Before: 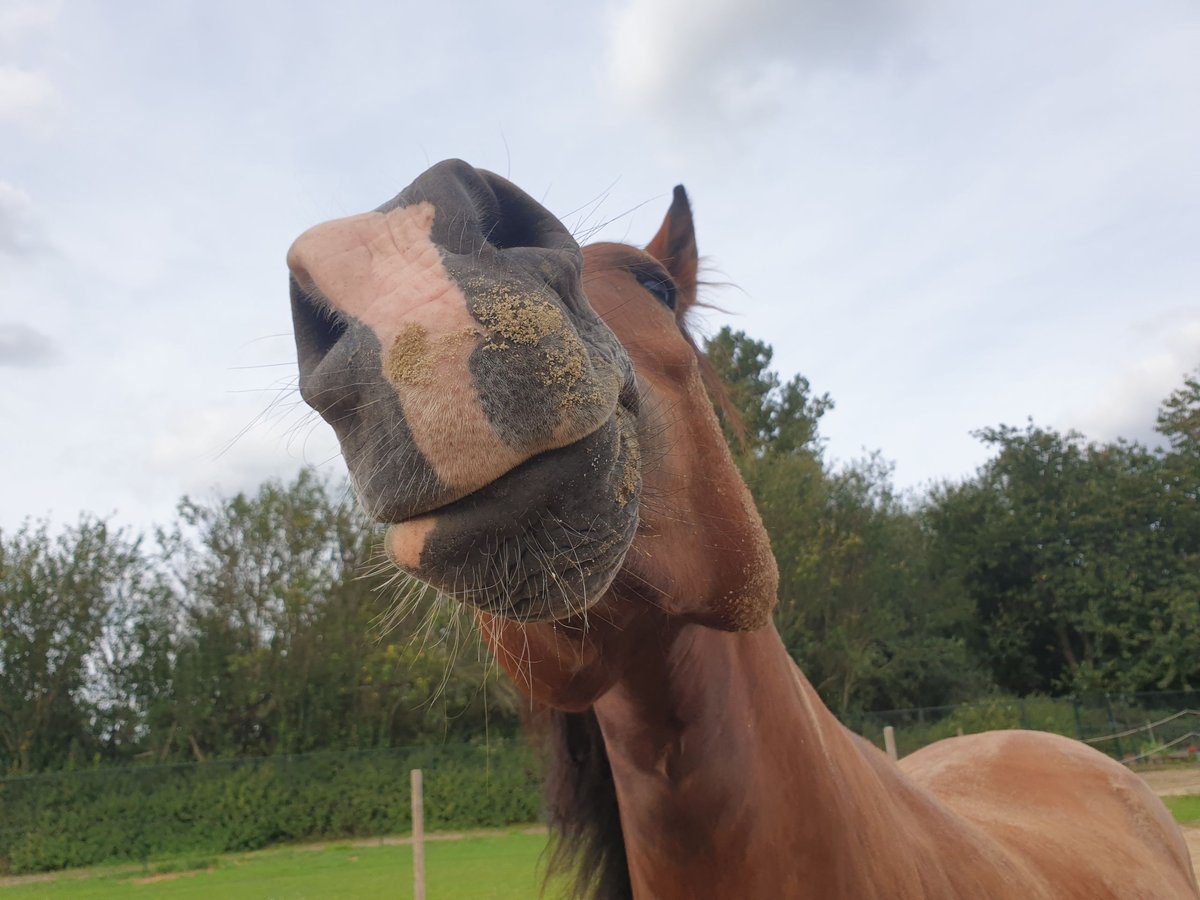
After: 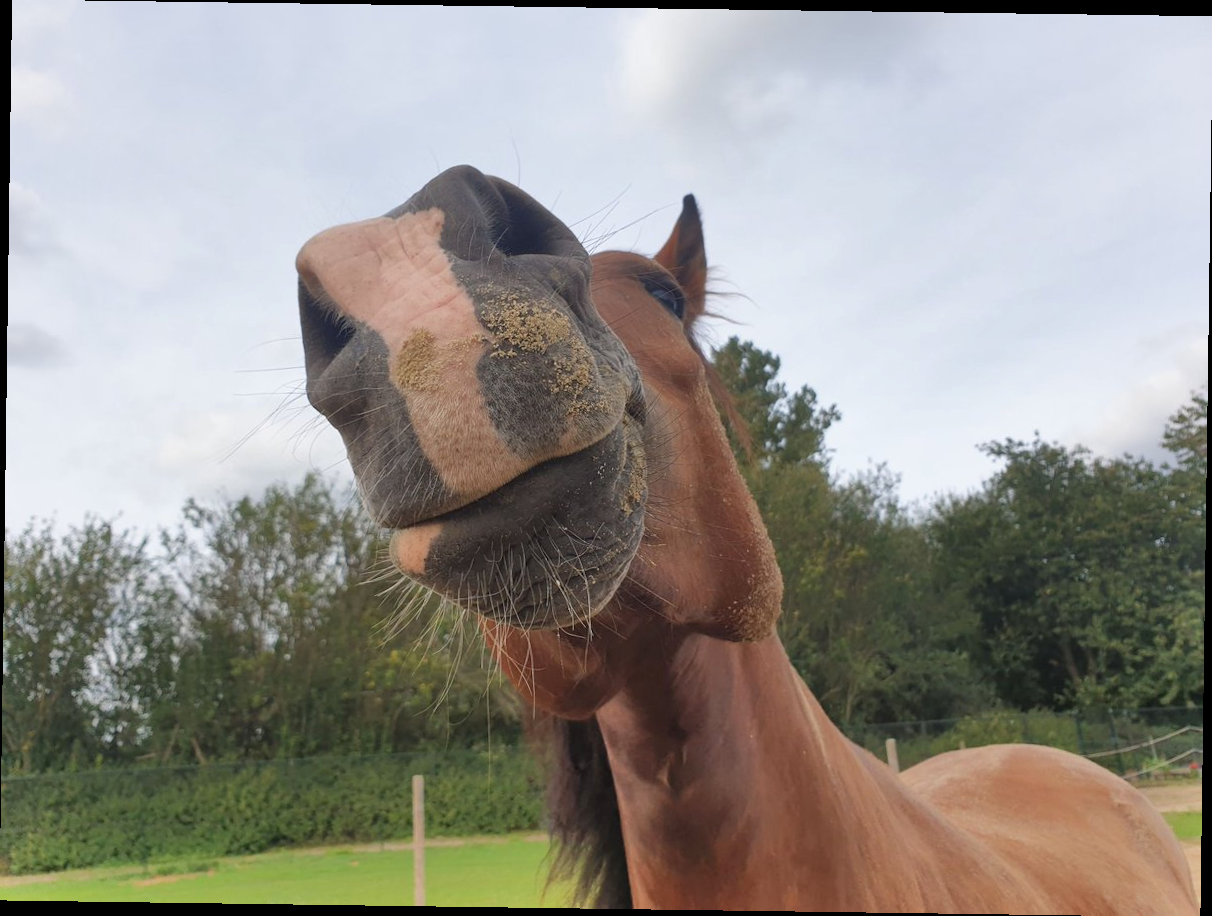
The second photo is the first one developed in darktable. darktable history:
rotate and perspective: rotation 0.8°, automatic cropping off
shadows and highlights: shadows 49, highlights -41, soften with gaussian
